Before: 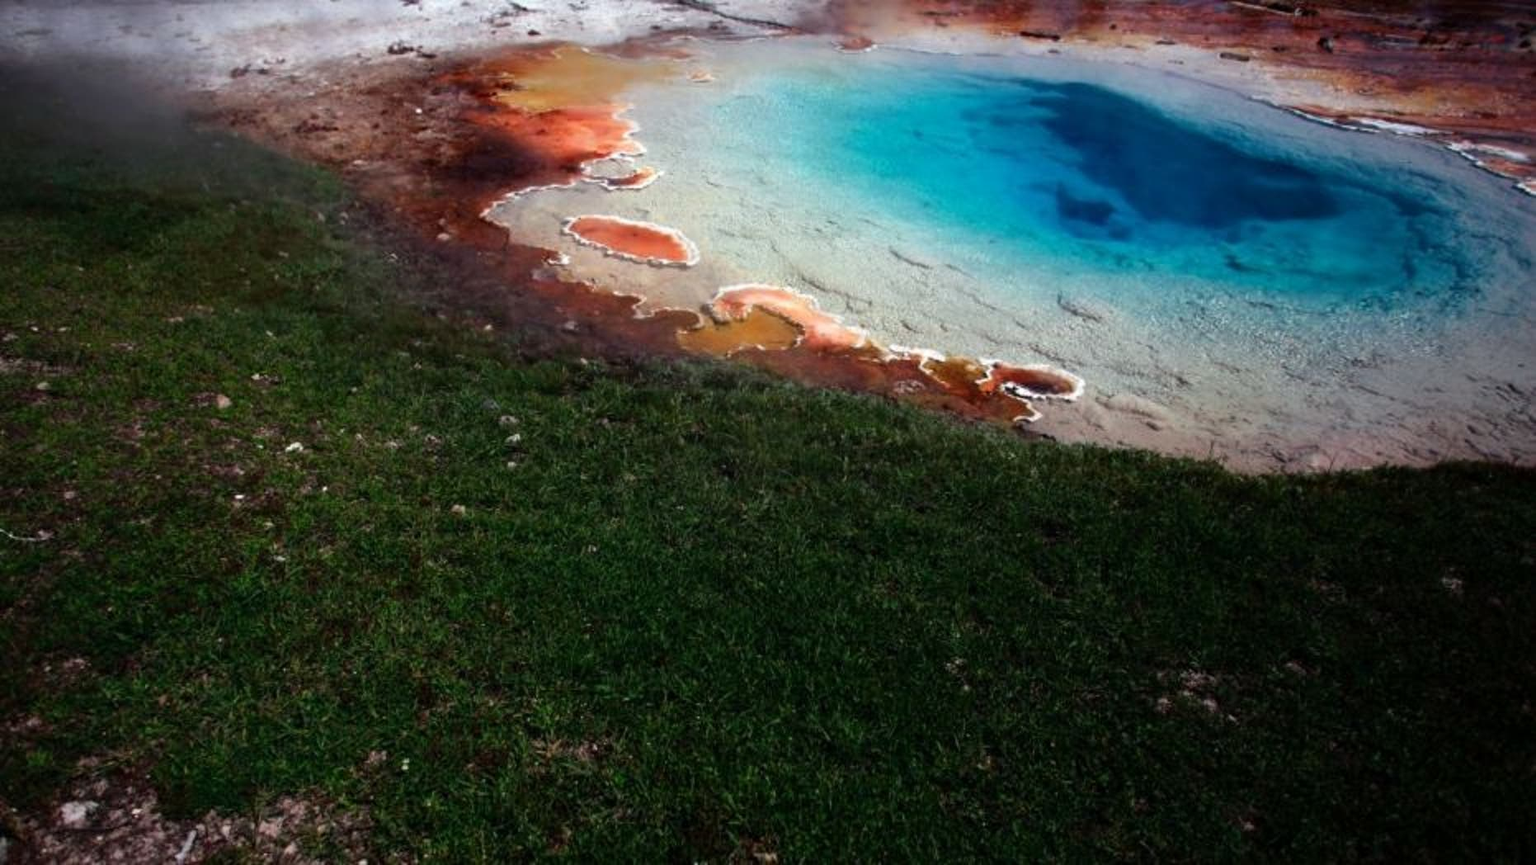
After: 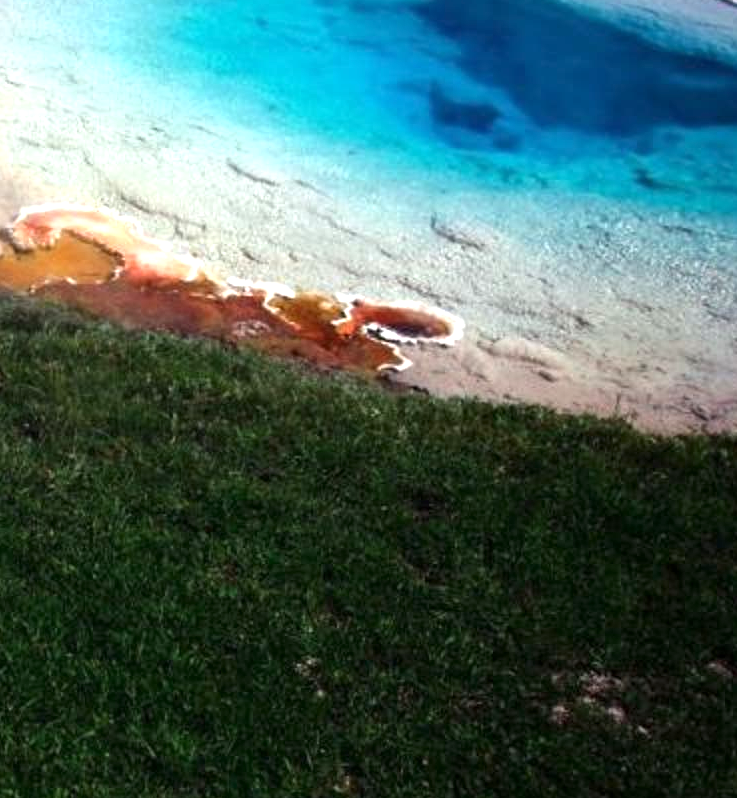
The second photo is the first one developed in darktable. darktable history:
exposure: exposure 0.74 EV, compensate highlight preservation false
white balance: red 1, blue 1
crop: left 45.721%, top 13.393%, right 14.118%, bottom 10.01%
